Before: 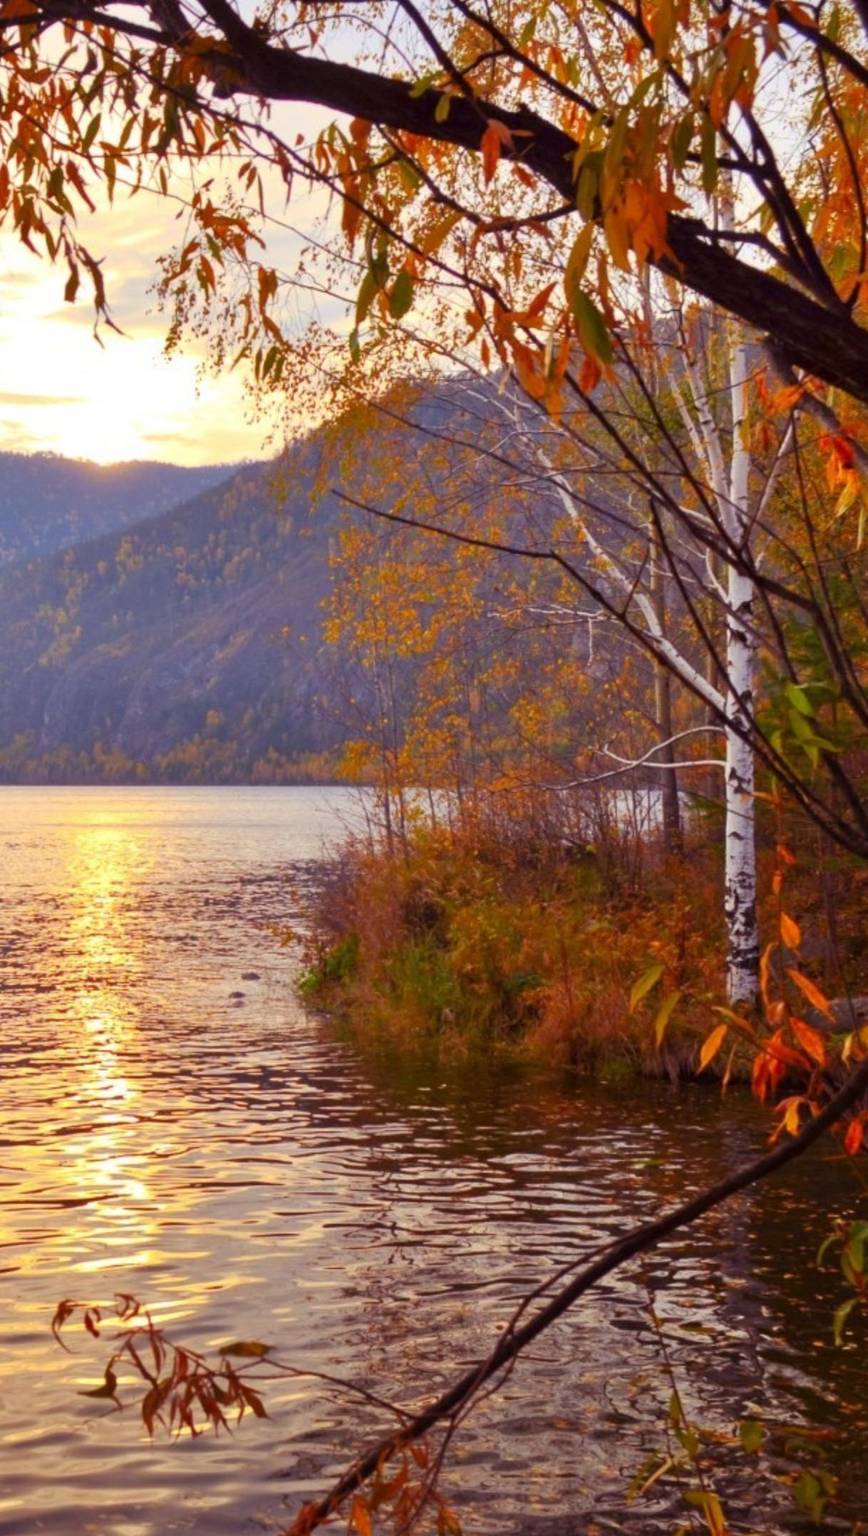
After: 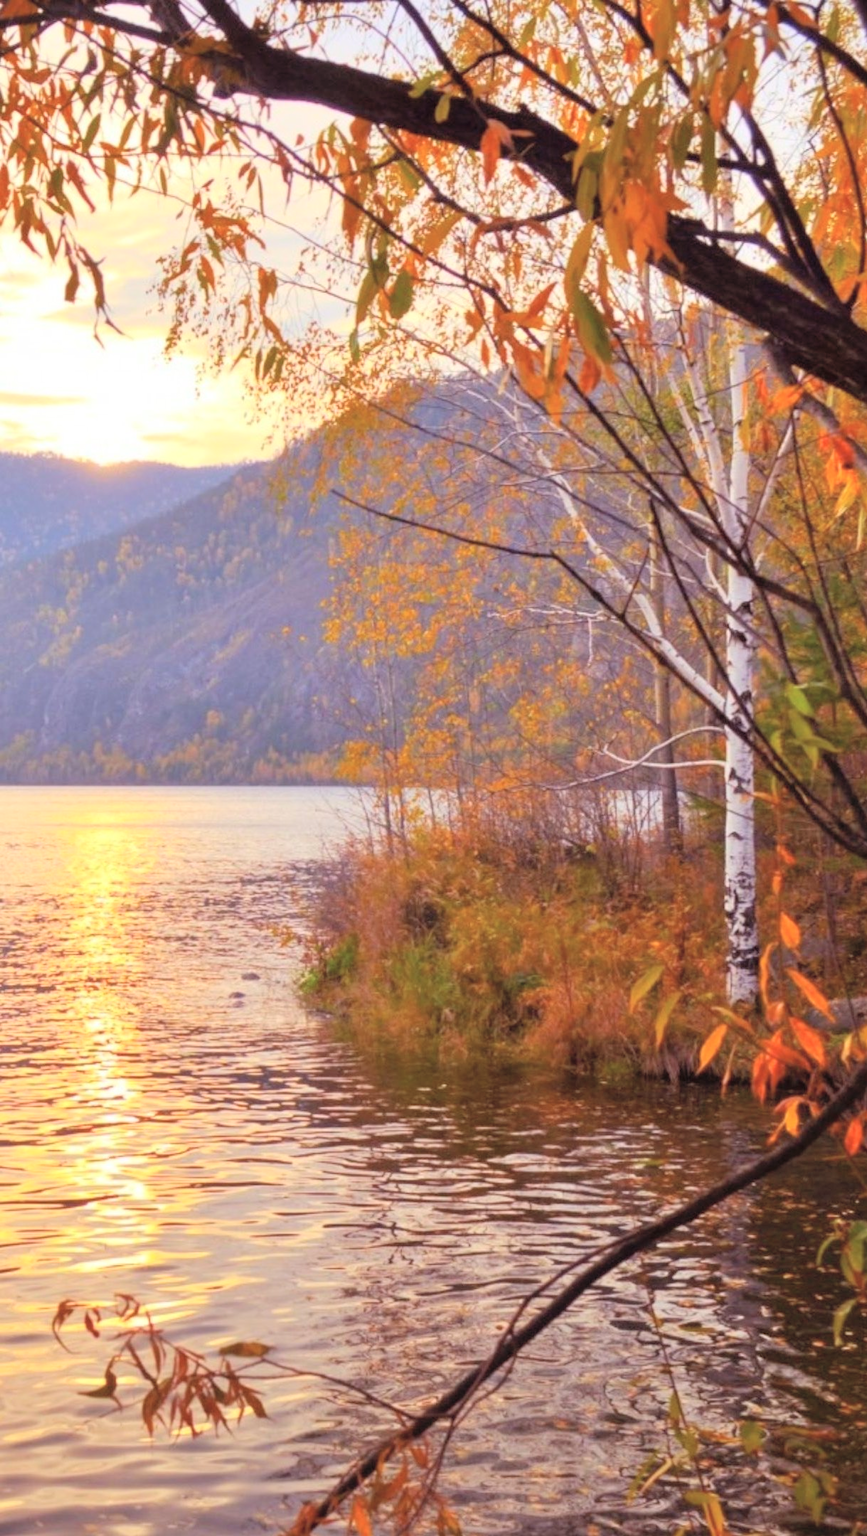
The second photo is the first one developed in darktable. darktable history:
white balance: emerald 1
global tonemap: drago (0.7, 100)
